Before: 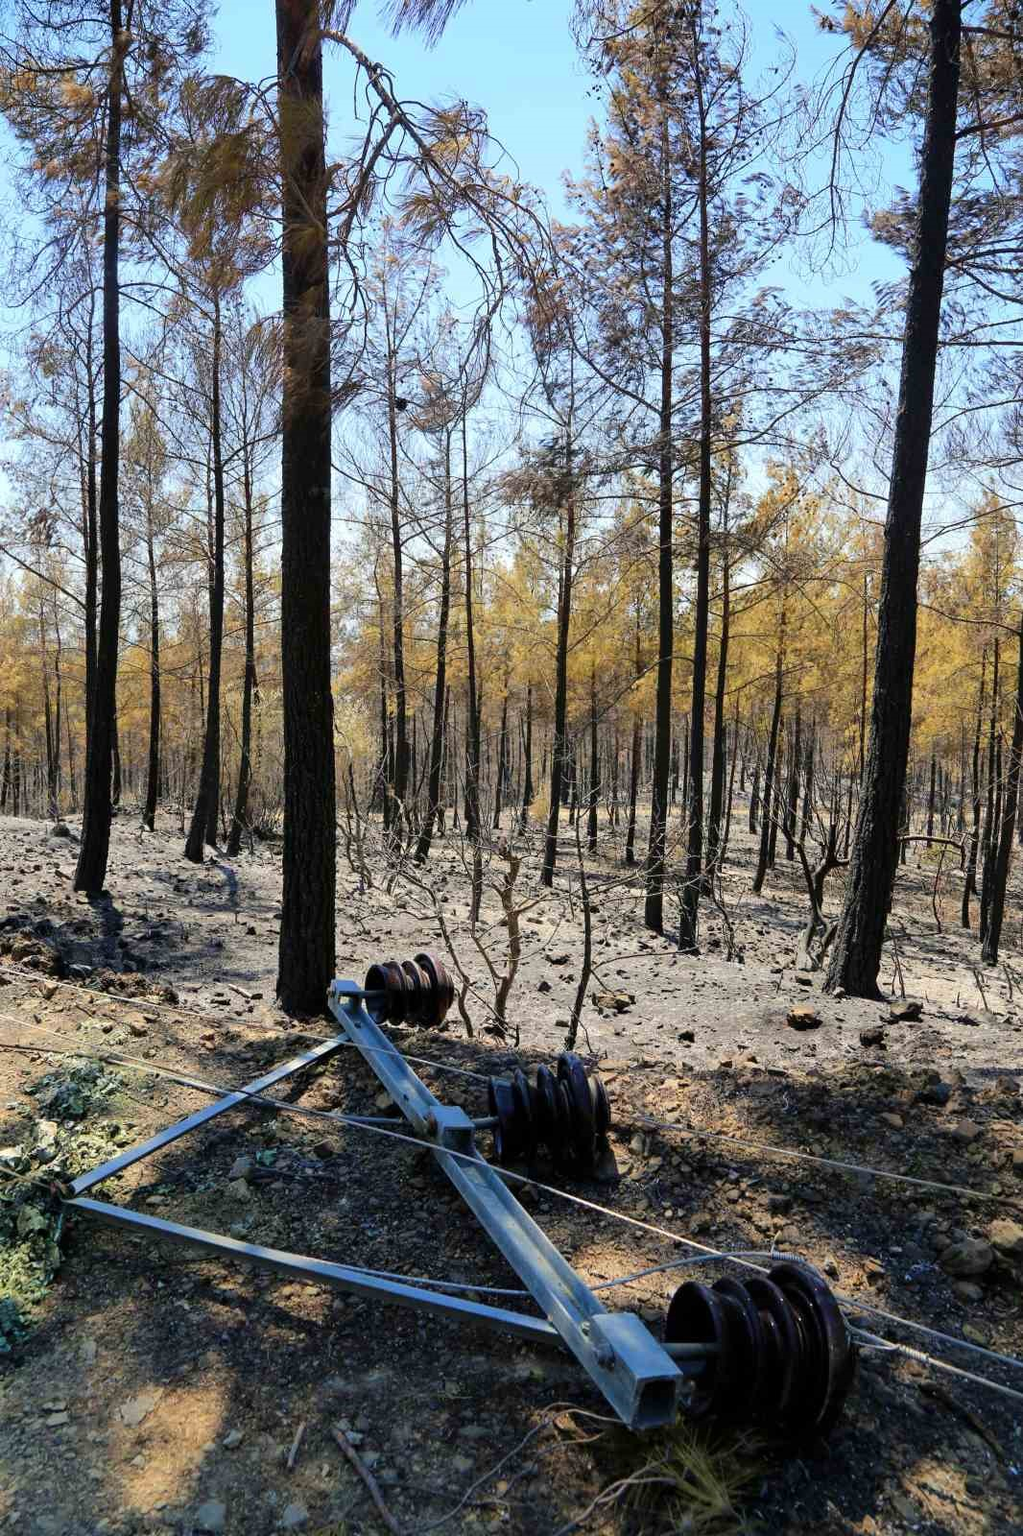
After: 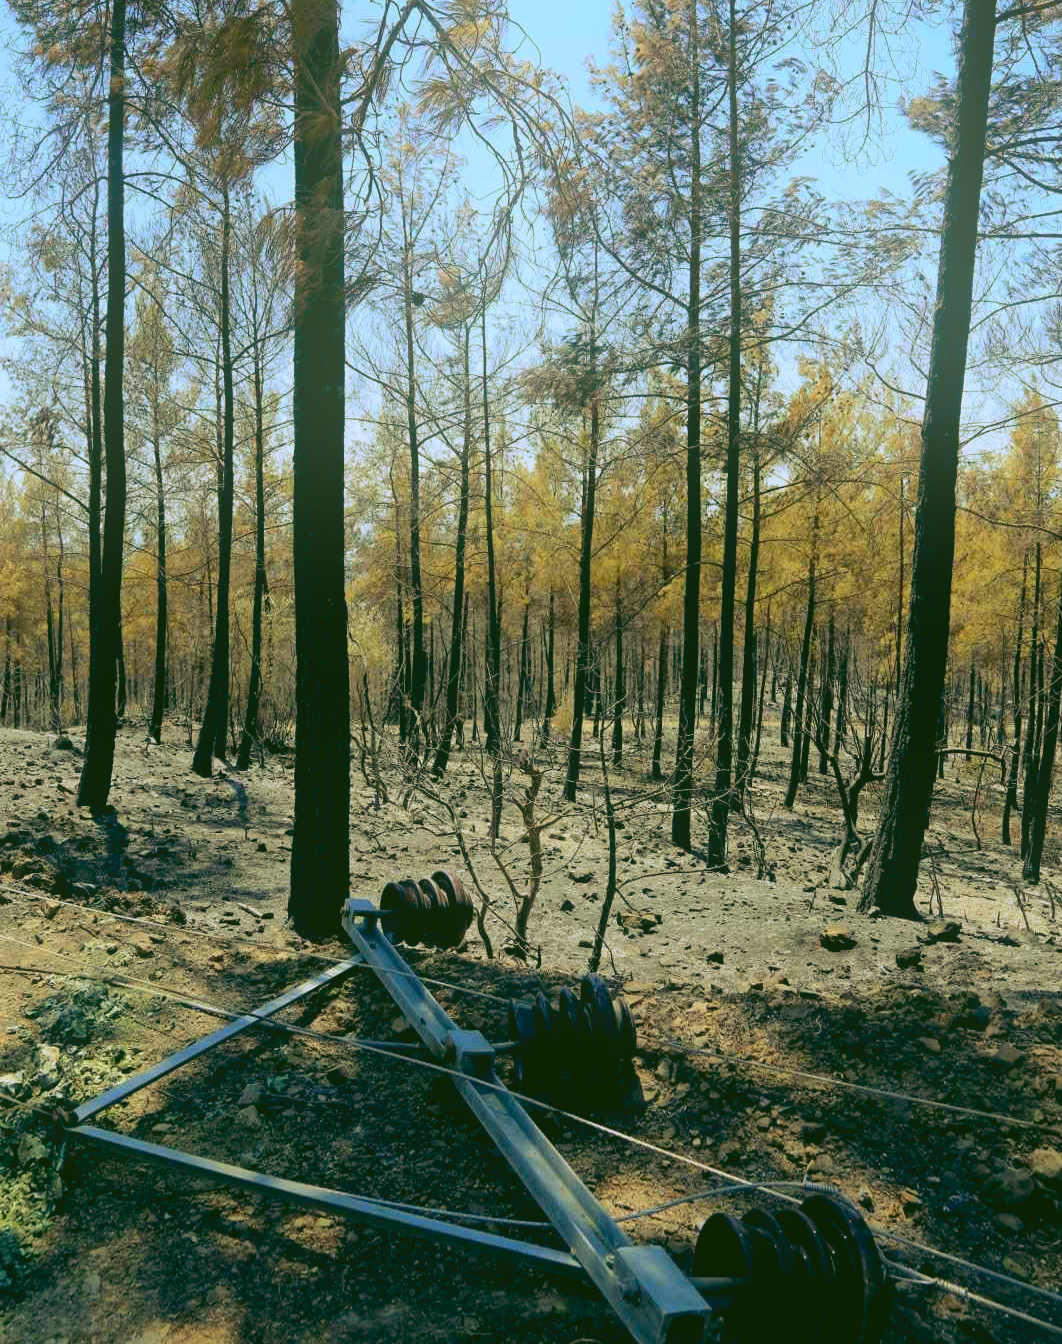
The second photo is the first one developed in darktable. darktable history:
rgb curve: curves: ch0 [(0.123, 0.061) (0.995, 0.887)]; ch1 [(0.06, 0.116) (1, 0.906)]; ch2 [(0, 0) (0.824, 0.69) (1, 1)], mode RGB, independent channels, compensate middle gray true
bloom: on, module defaults
crop: top 7.625%, bottom 8.027%
